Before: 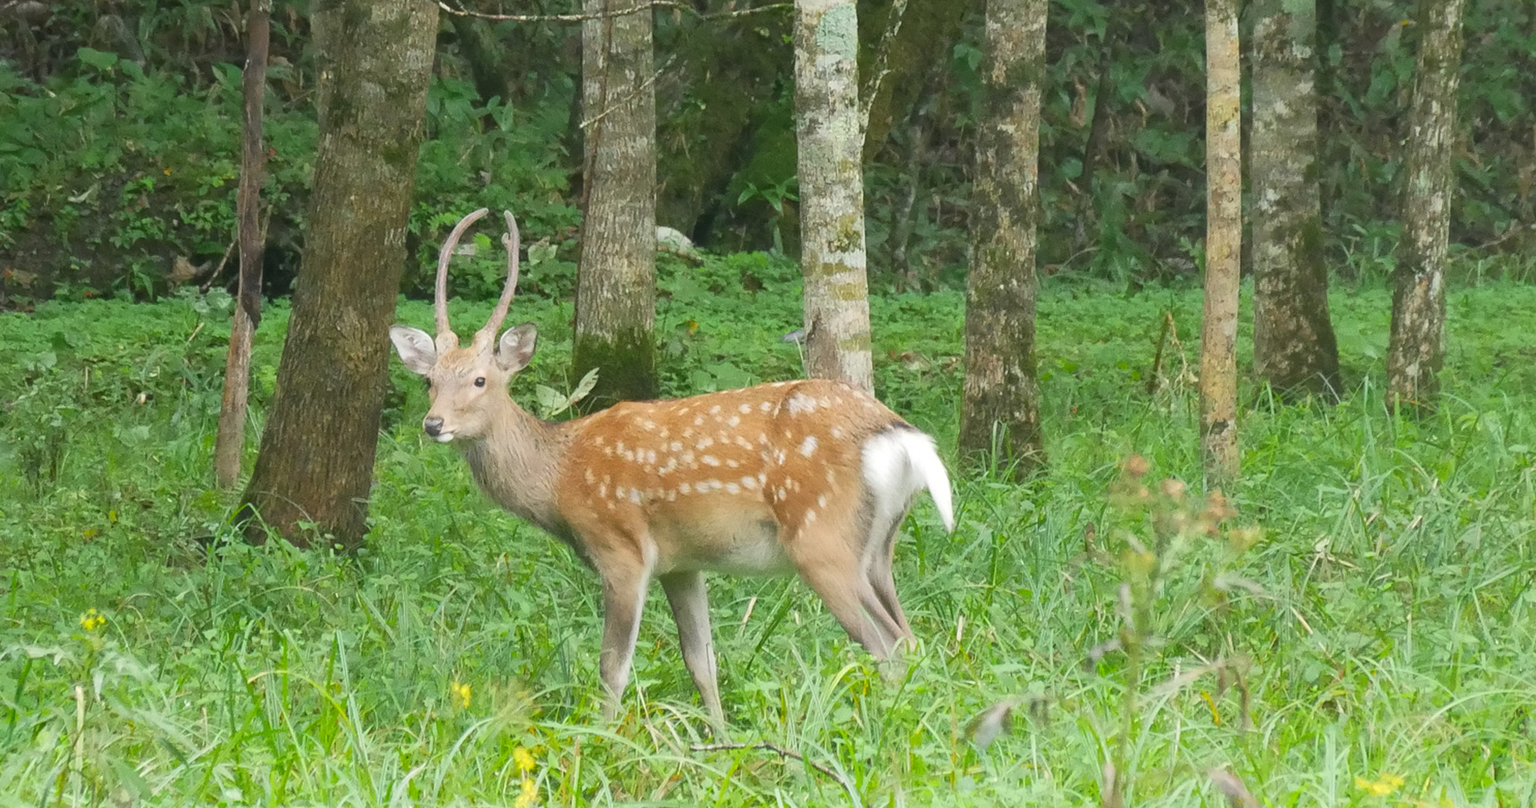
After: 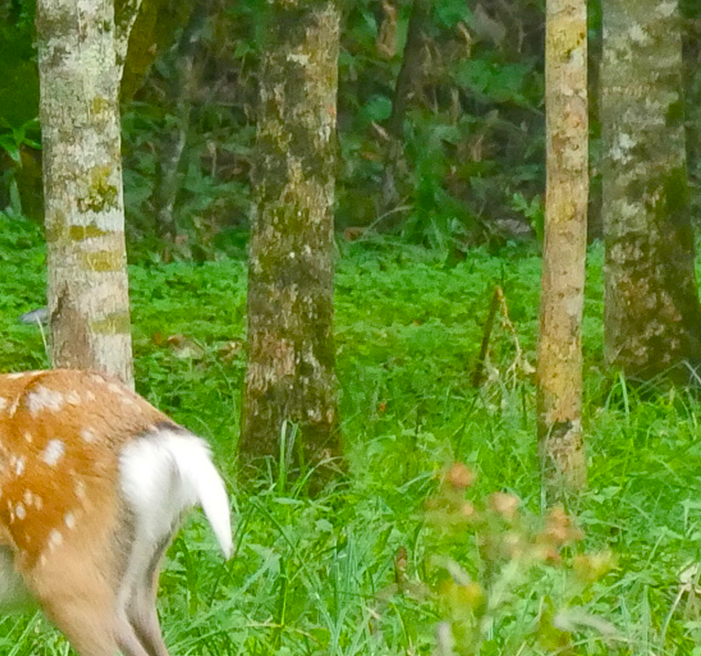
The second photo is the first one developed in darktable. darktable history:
color balance rgb: perceptual saturation grading › global saturation 20%, perceptual saturation grading › highlights -25%, perceptual saturation grading › shadows 50.52%, global vibrance 40.24%
crop and rotate: left 49.936%, top 10.094%, right 13.136%, bottom 24.256%
